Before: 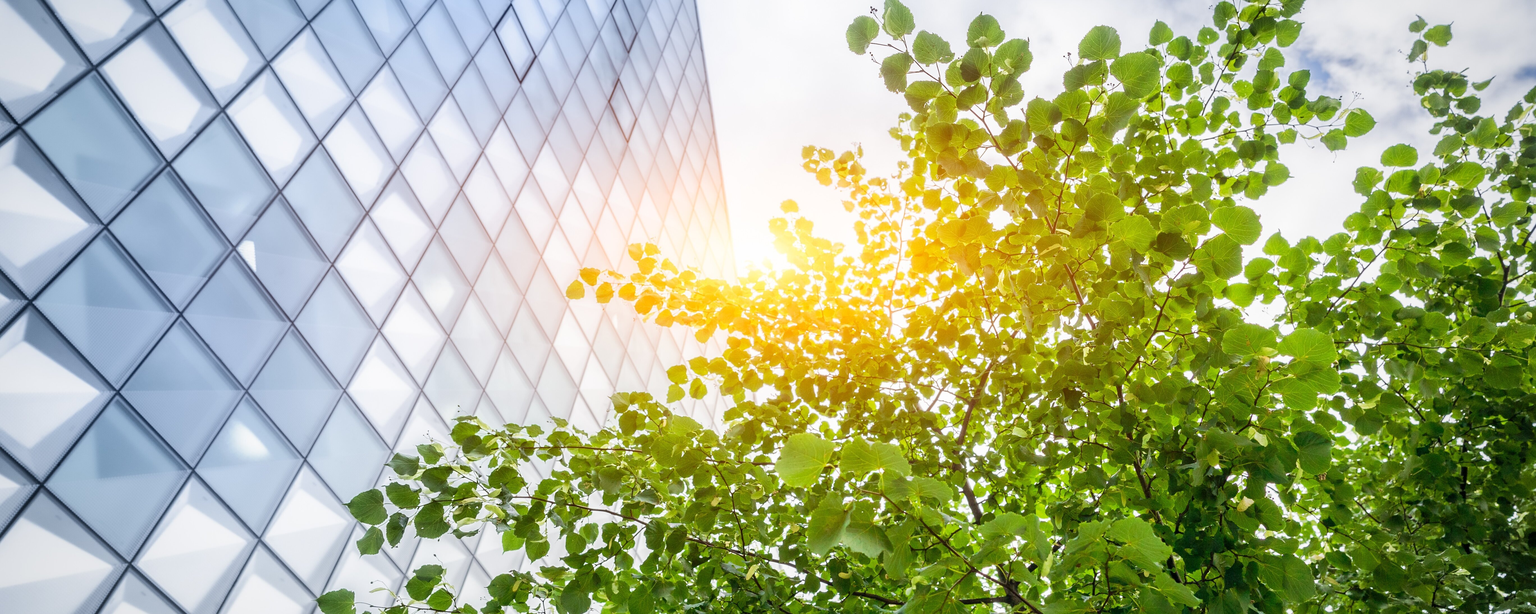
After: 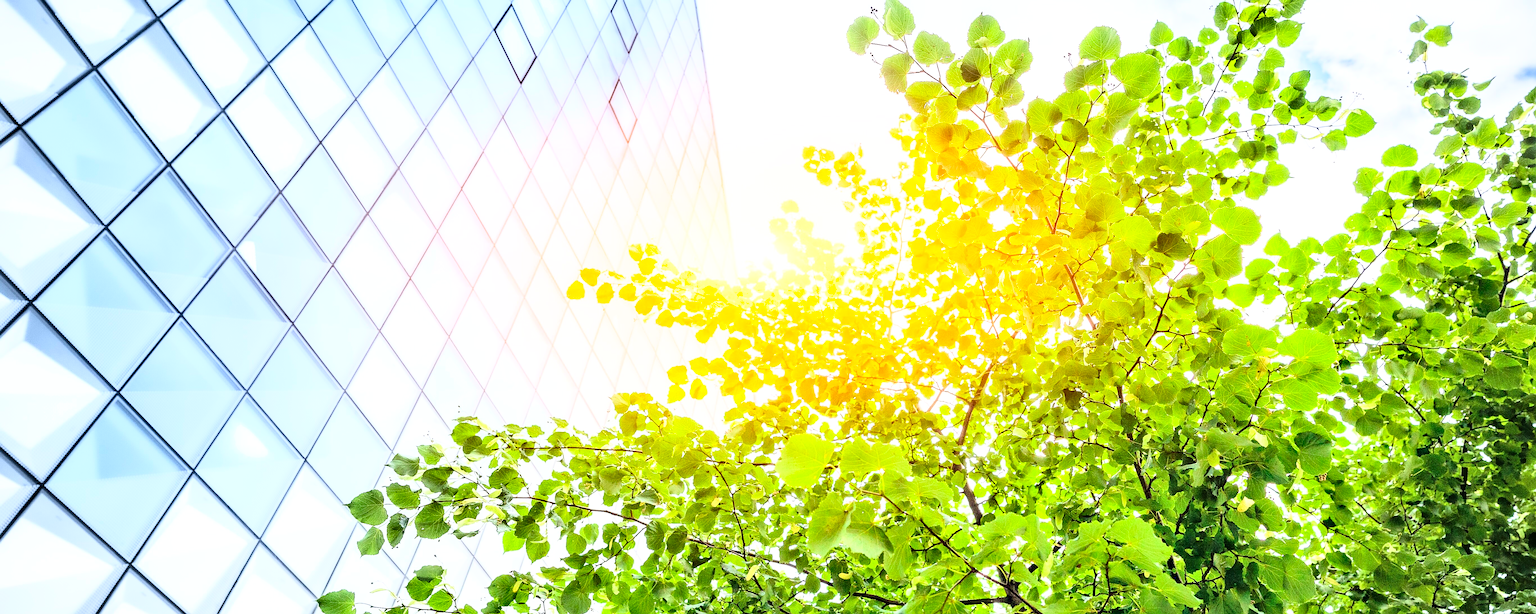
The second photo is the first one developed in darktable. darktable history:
shadows and highlights: shadows 47.36, highlights -42.72, soften with gaussian
sharpen: on, module defaults
base curve: curves: ch0 [(0, 0) (0.007, 0.004) (0.027, 0.03) (0.046, 0.07) (0.207, 0.54) (0.442, 0.872) (0.673, 0.972) (1, 1)], fusion 1
